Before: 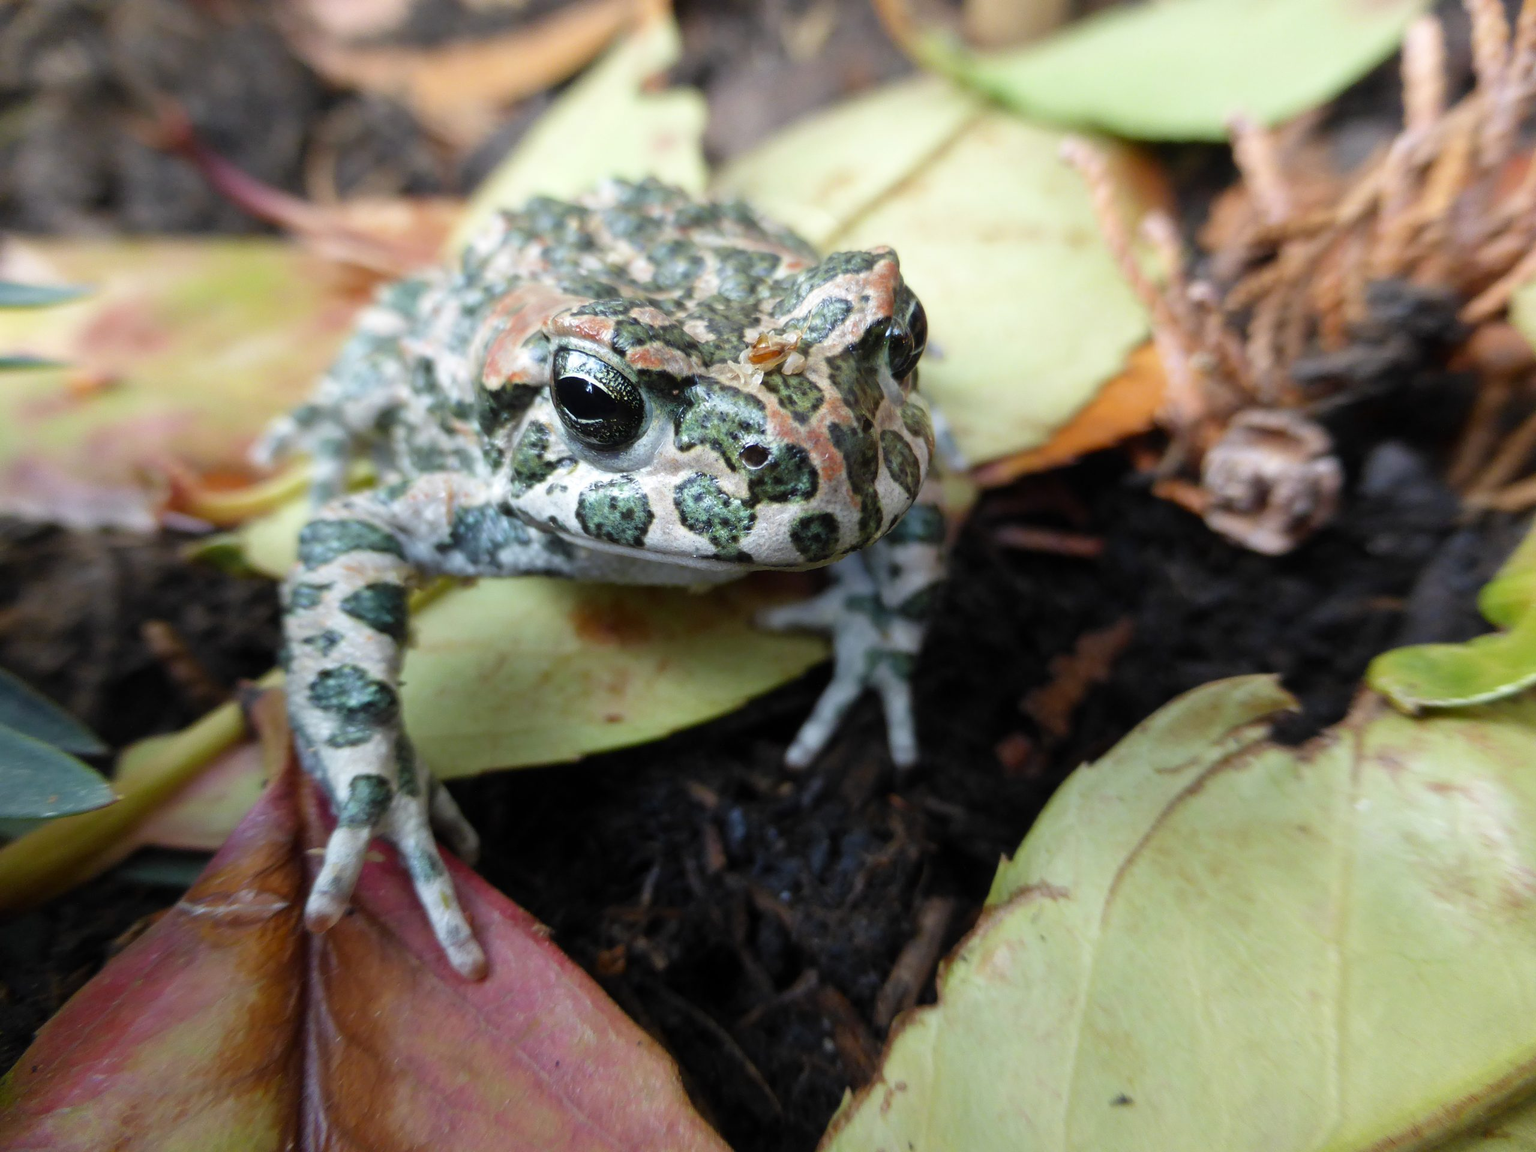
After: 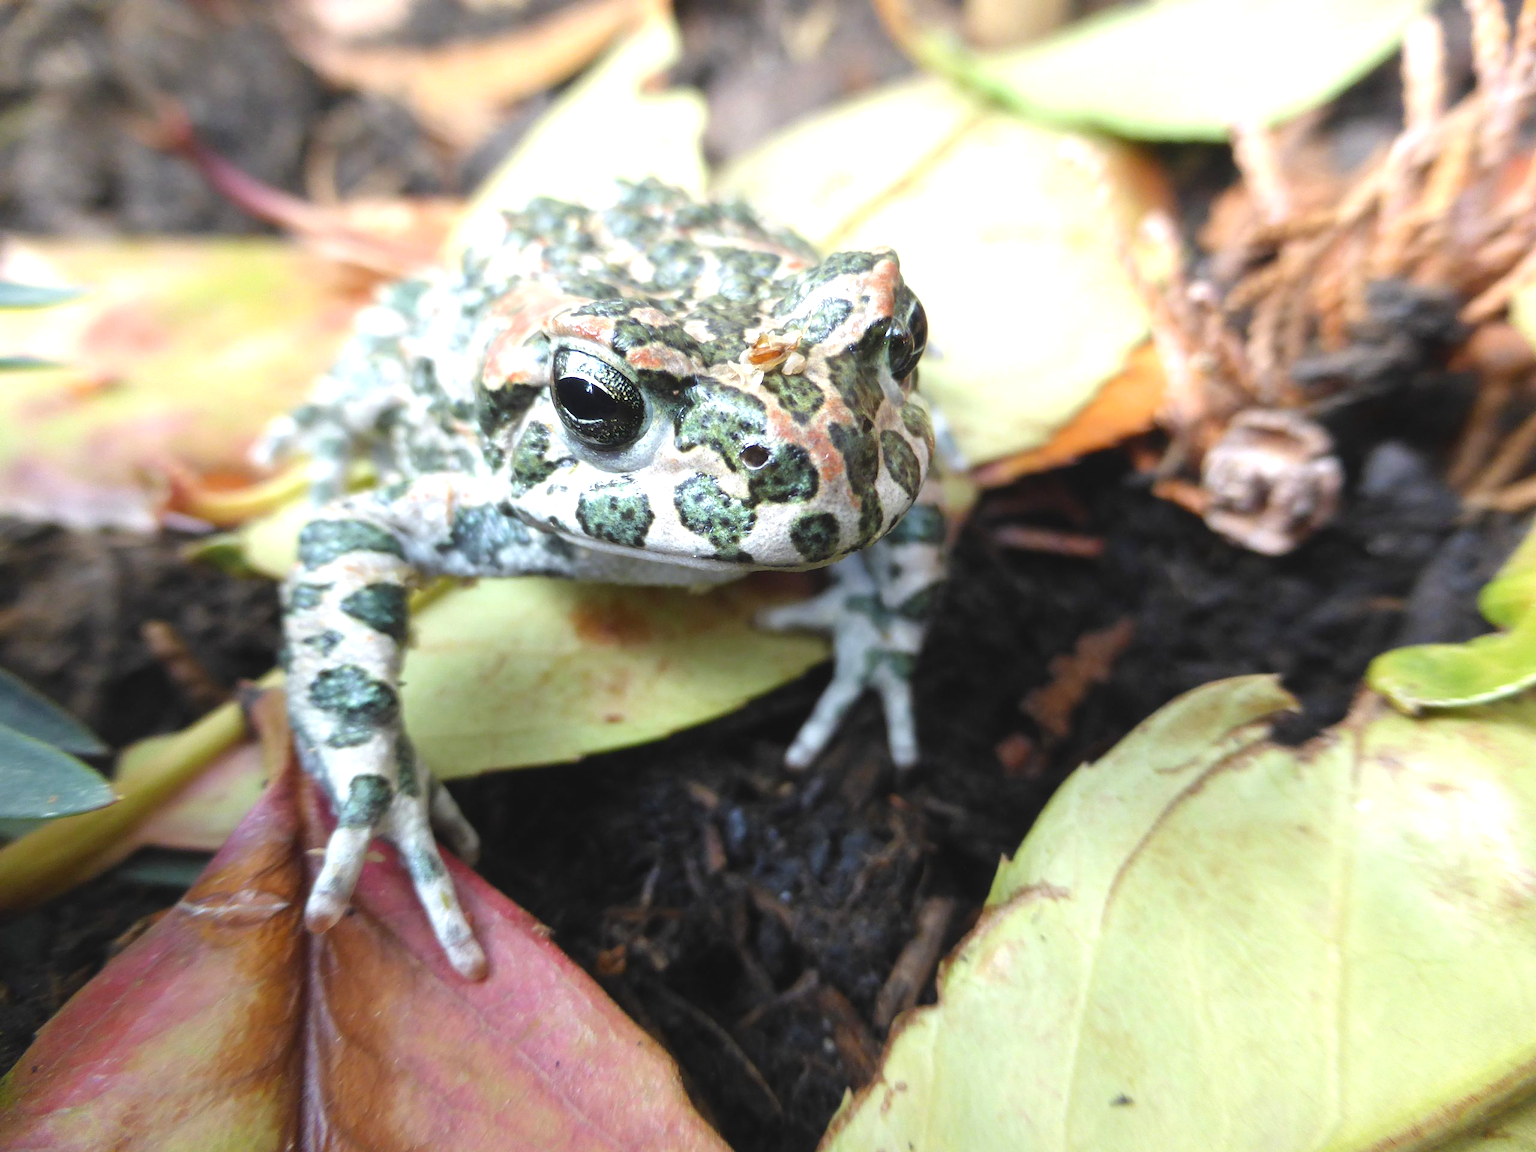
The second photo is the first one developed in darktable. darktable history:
exposure: black level correction 0, exposure 1 EV, compensate exposure bias true, compensate highlight preservation false
contrast brightness saturation: contrast -0.1, saturation -0.1
